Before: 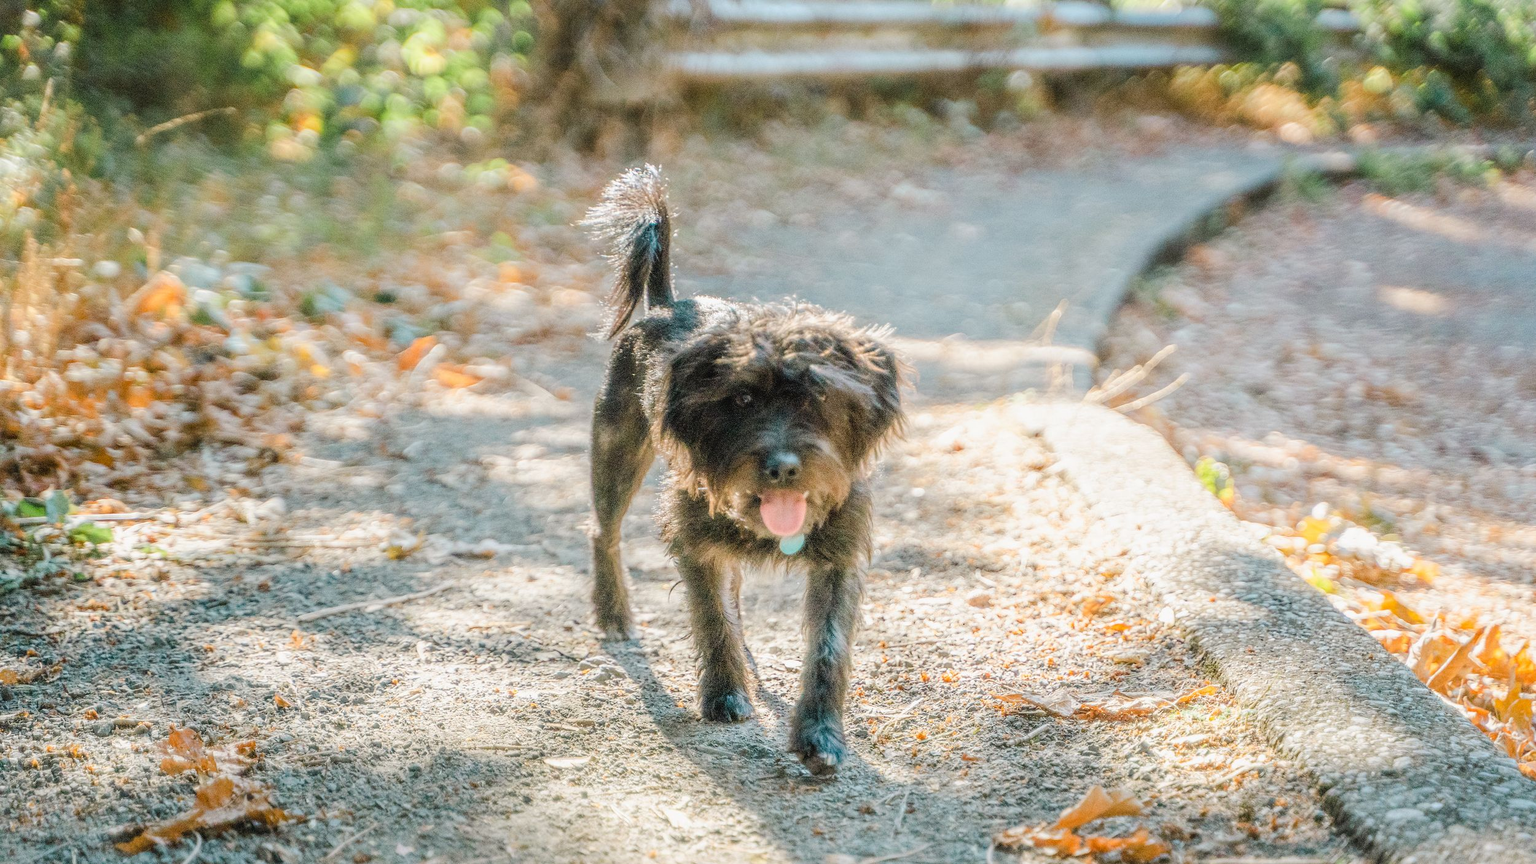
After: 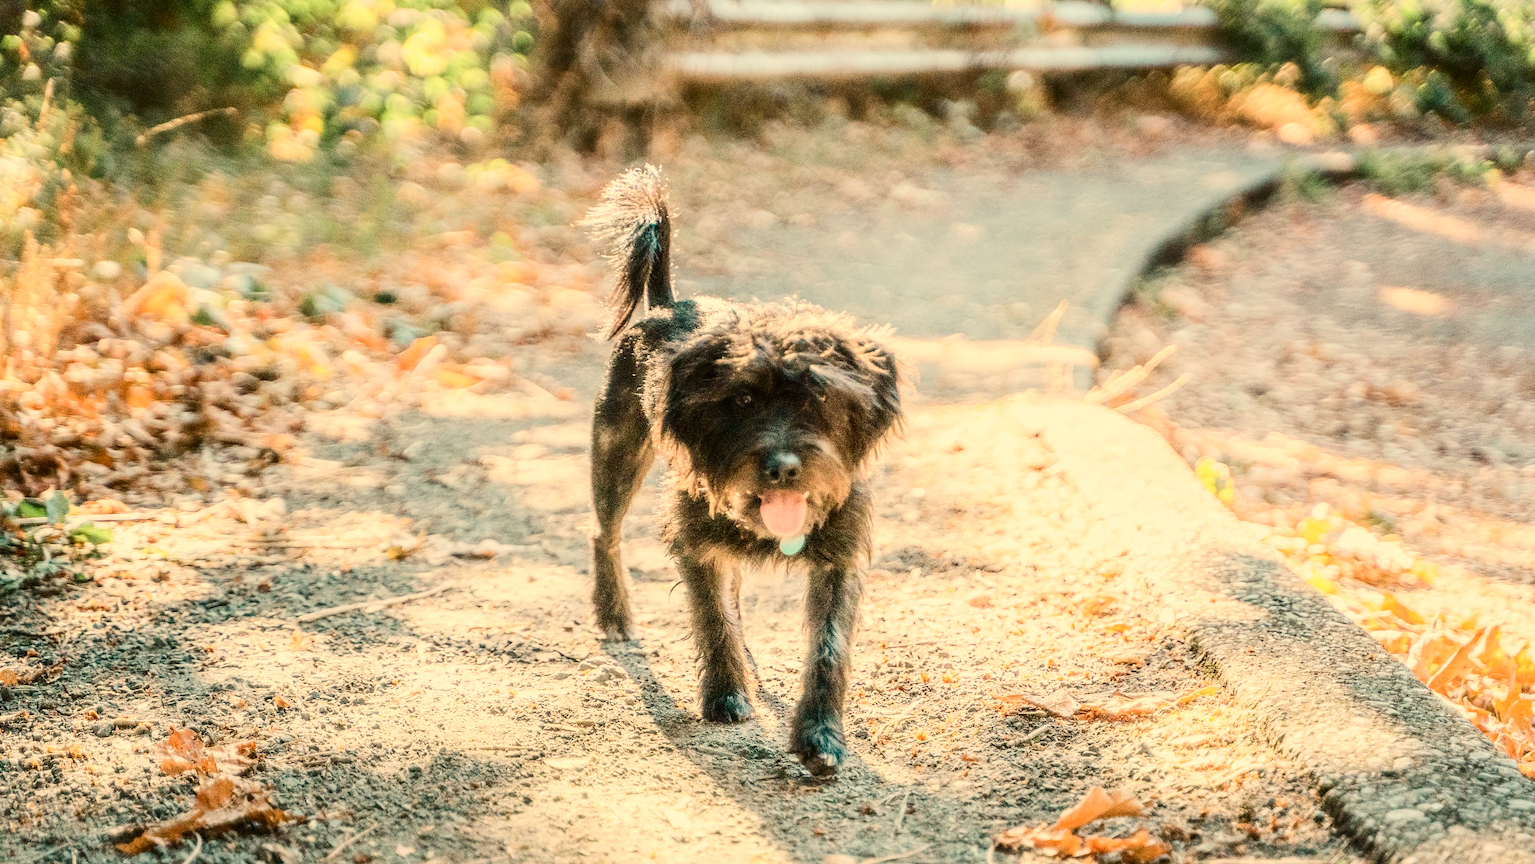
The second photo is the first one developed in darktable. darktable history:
exposure: exposure -0.04 EV, compensate highlight preservation false
contrast brightness saturation: contrast 0.28
white balance: red 1.138, green 0.996, blue 0.812
